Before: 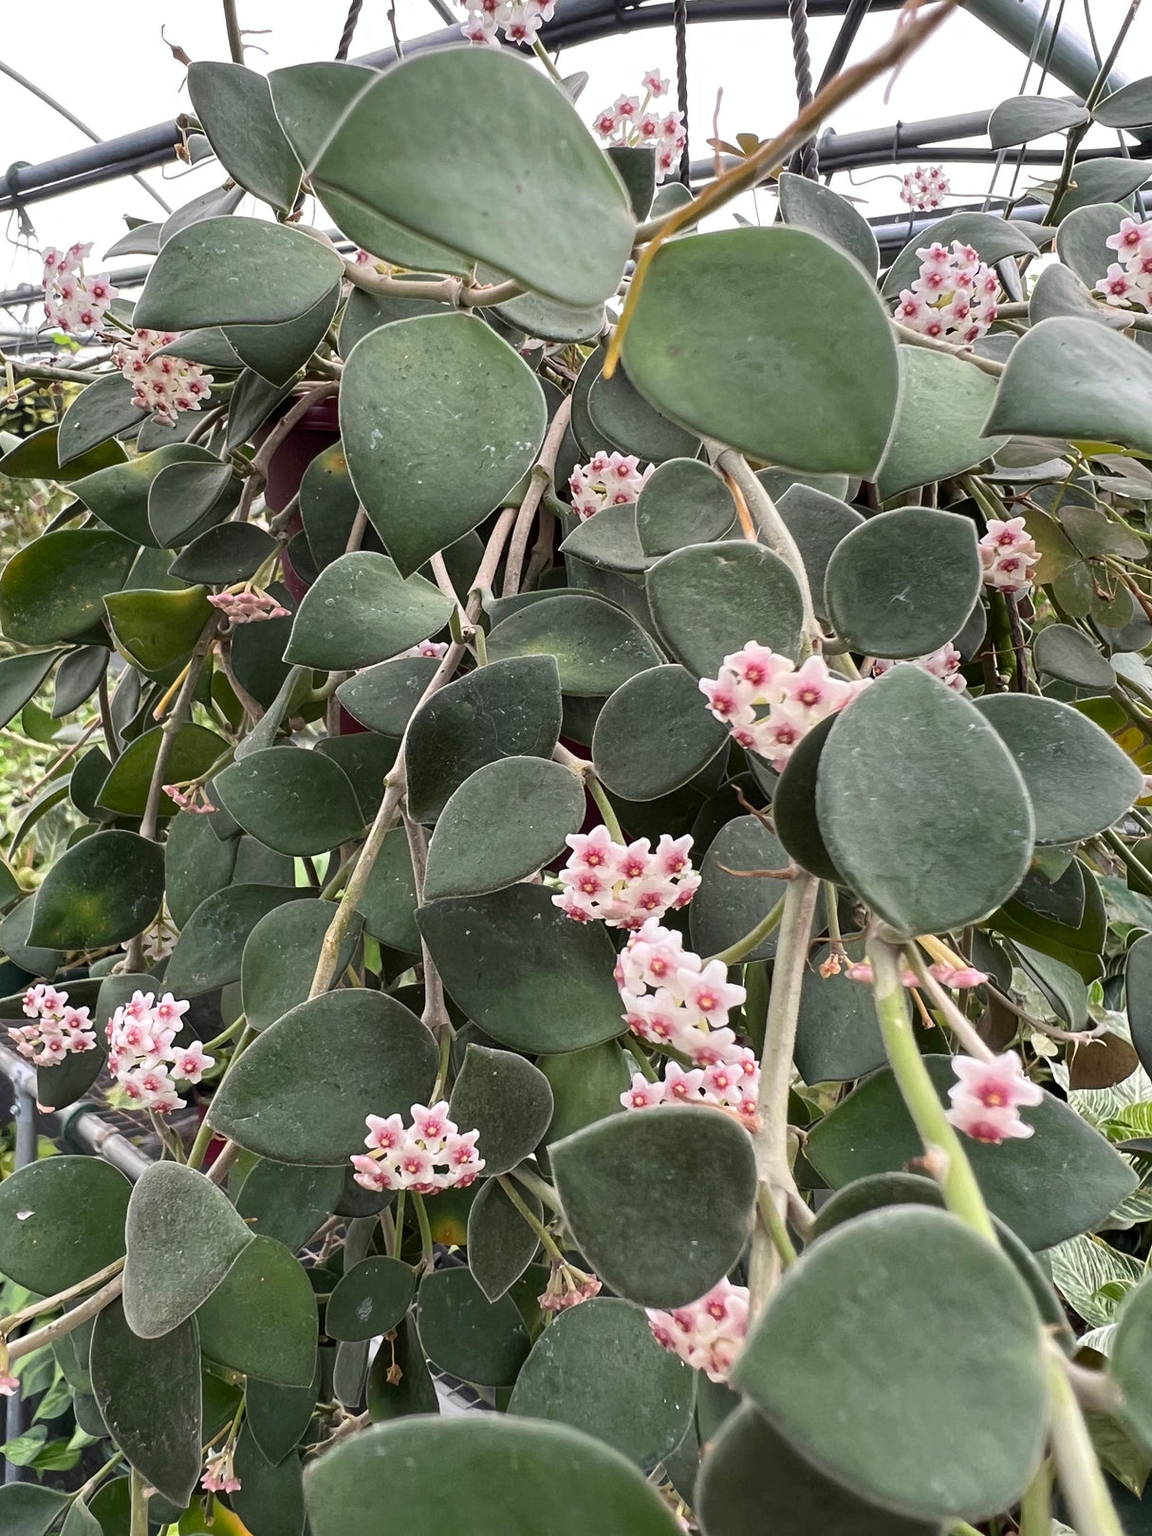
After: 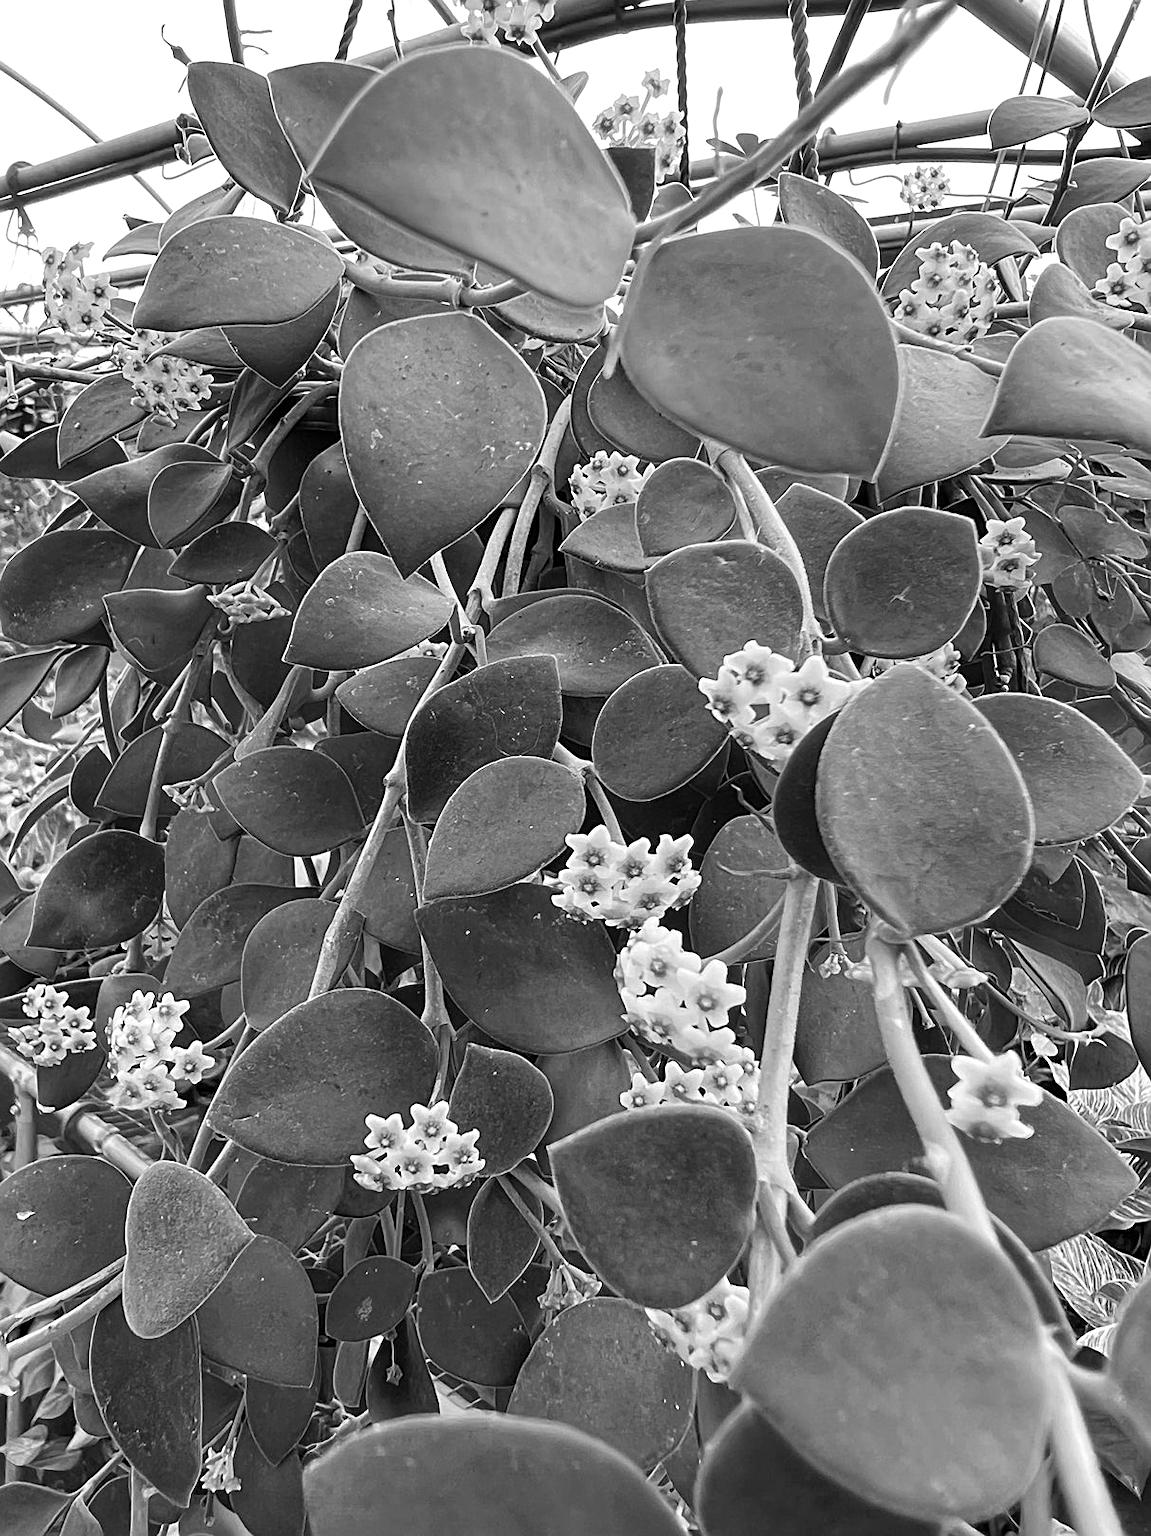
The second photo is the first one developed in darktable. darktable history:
monochrome: on, module defaults
white balance: red 0.948, green 1.02, blue 1.176
sharpen: on, module defaults
